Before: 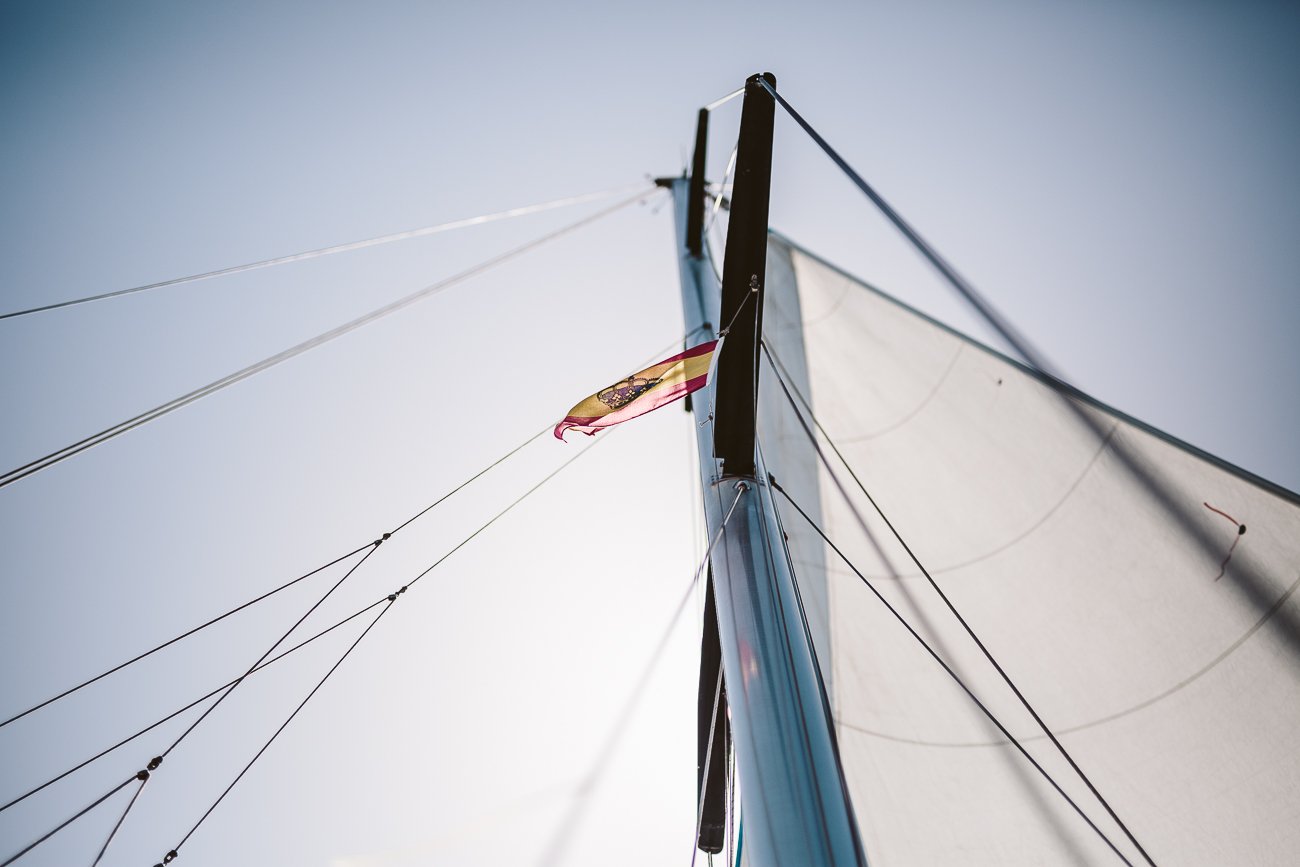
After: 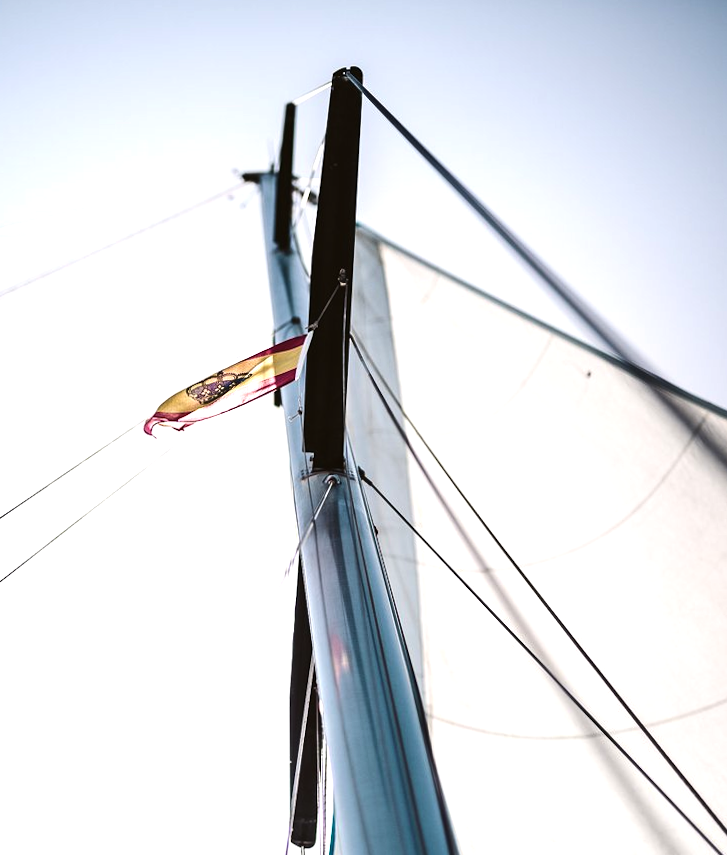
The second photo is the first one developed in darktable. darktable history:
tone equalizer: -8 EV -0.75 EV, -7 EV -0.7 EV, -6 EV -0.6 EV, -5 EV -0.4 EV, -3 EV 0.4 EV, -2 EV 0.6 EV, -1 EV 0.7 EV, +0 EV 0.75 EV, edges refinement/feathering 500, mask exposure compensation -1.57 EV, preserve details no
rotate and perspective: rotation -0.45°, automatic cropping original format, crop left 0.008, crop right 0.992, crop top 0.012, crop bottom 0.988
crop: left 31.458%, top 0%, right 11.876%
